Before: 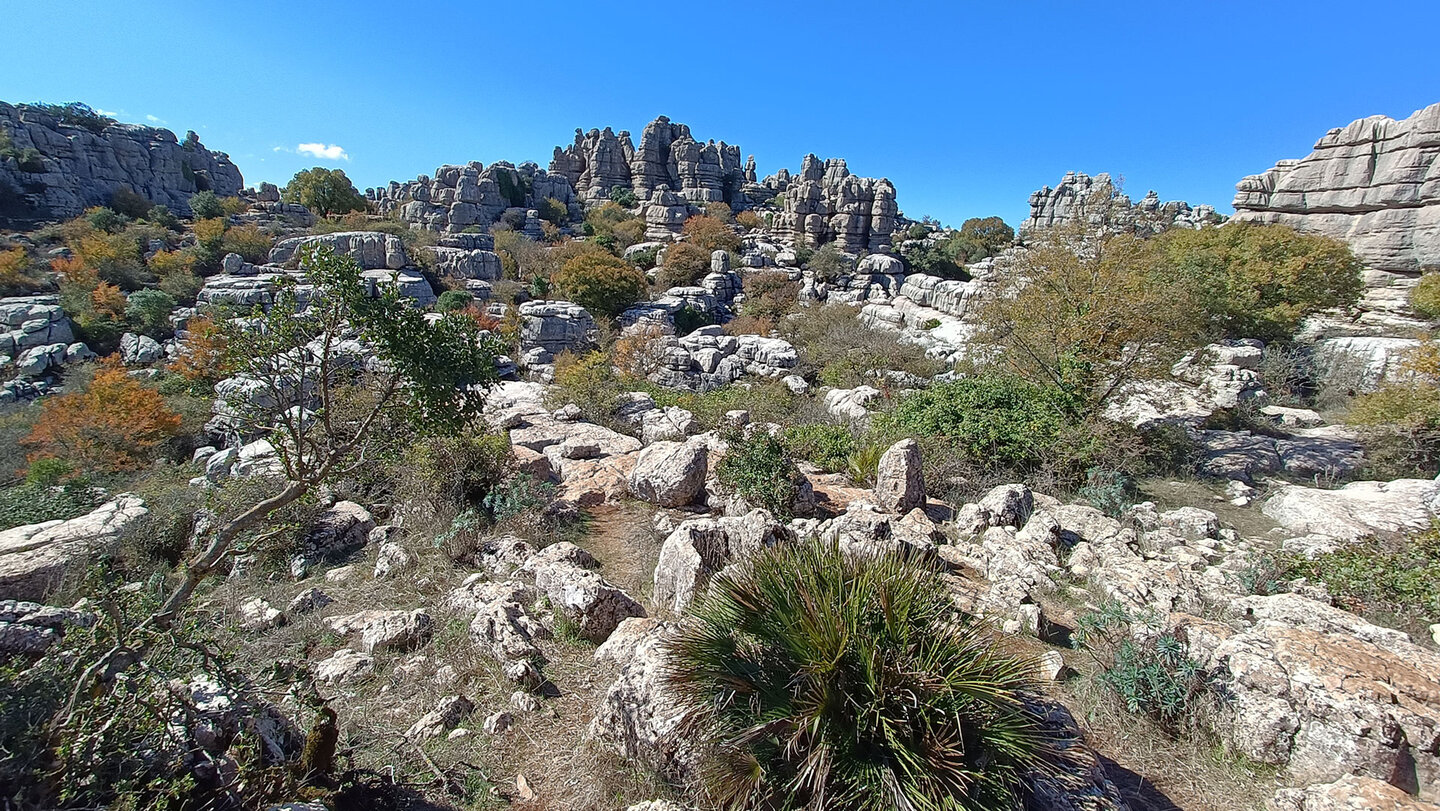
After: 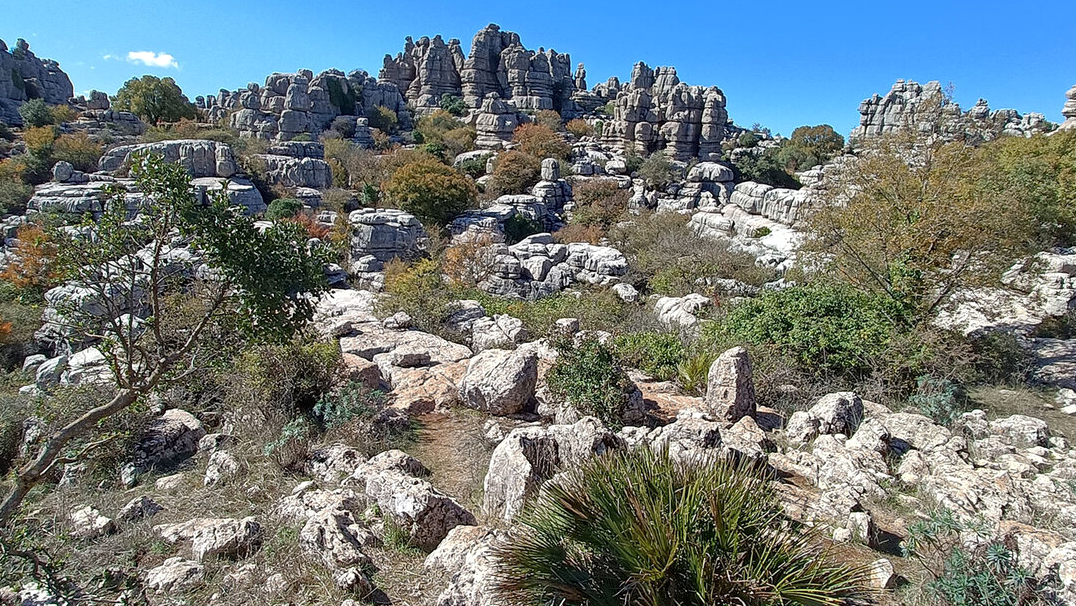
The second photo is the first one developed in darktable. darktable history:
crop and rotate: left 11.831%, top 11.346%, right 13.429%, bottom 13.899%
local contrast: highlights 100%, shadows 100%, detail 120%, midtone range 0.2
